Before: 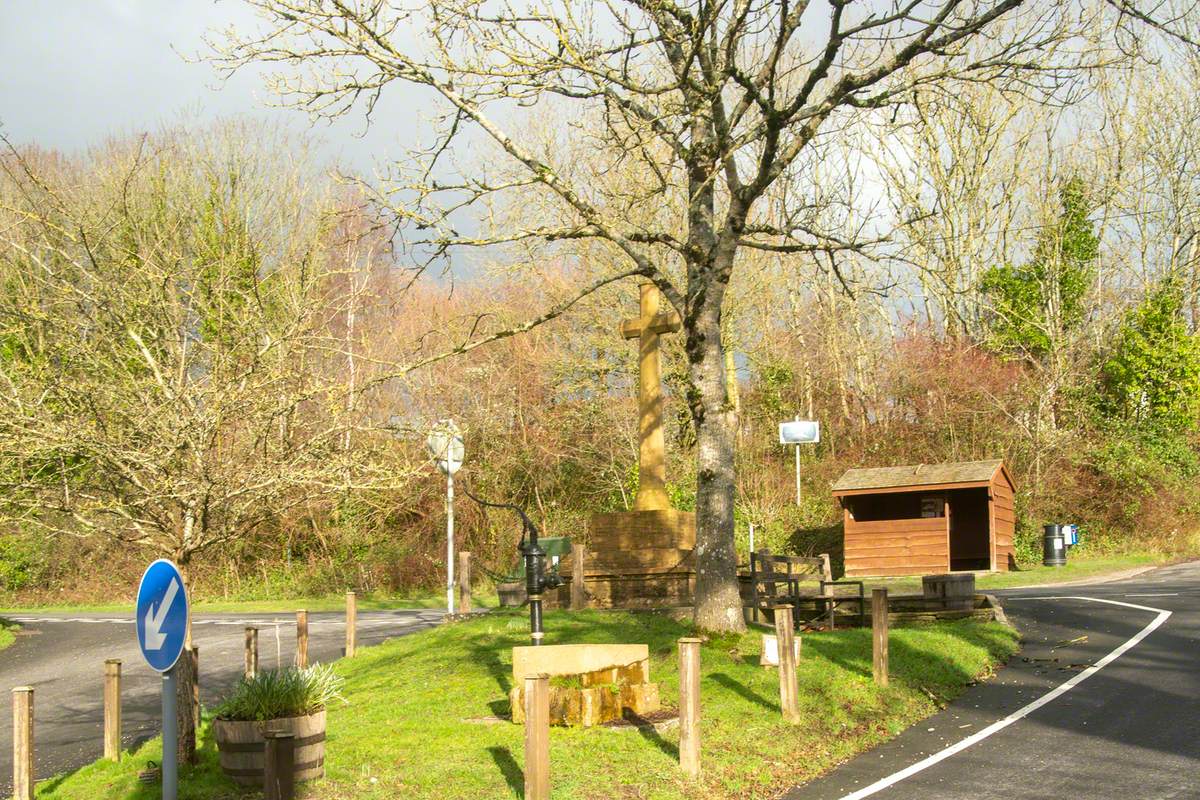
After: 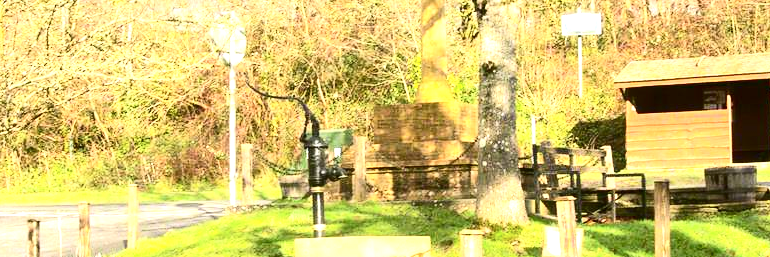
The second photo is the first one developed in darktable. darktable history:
exposure: black level correction 0, exposure 1.101 EV, compensate highlight preservation false
crop: left 18.191%, top 51.01%, right 17.621%, bottom 16.825%
contrast brightness saturation: contrast 0.288
